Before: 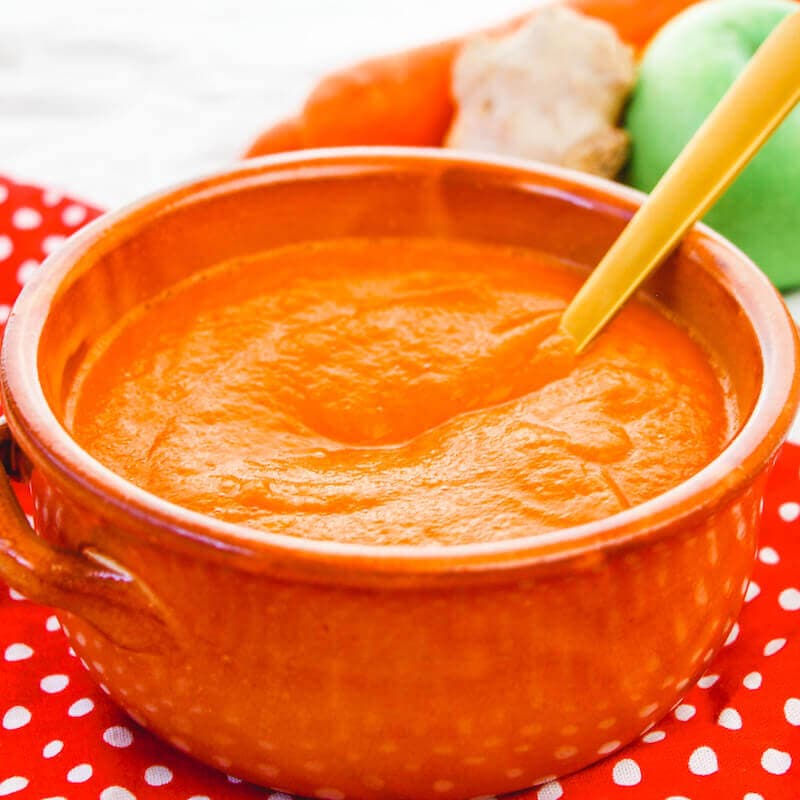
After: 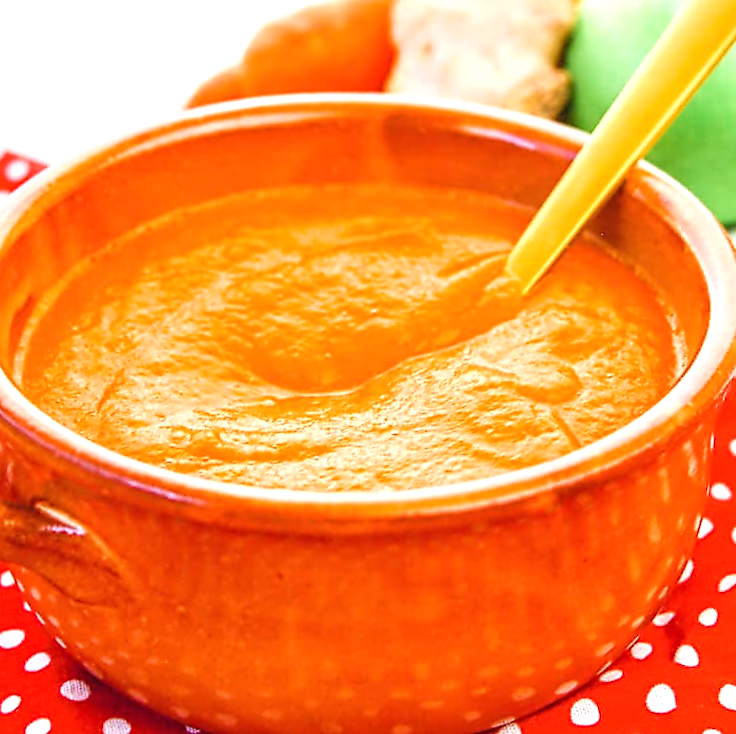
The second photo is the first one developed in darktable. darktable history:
exposure: black level correction 0, exposure 0.499 EV, compensate highlight preservation false
contrast equalizer: y [[0.5, 0.5, 0.5, 0.515, 0.749, 0.84], [0.5 ×6], [0.5 ×6], [0, 0, 0, 0.001, 0.067, 0.262], [0 ×6]]
crop and rotate: angle 1.55°, left 5.461%, top 5.686%
